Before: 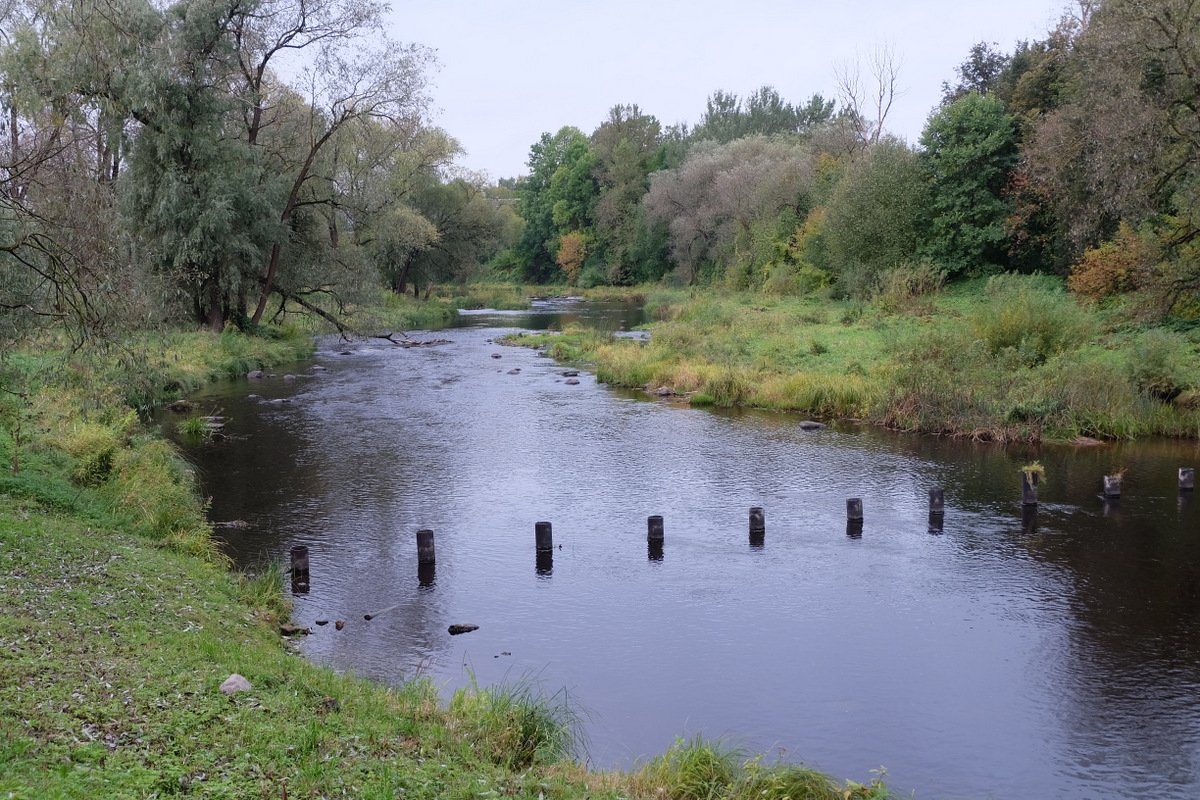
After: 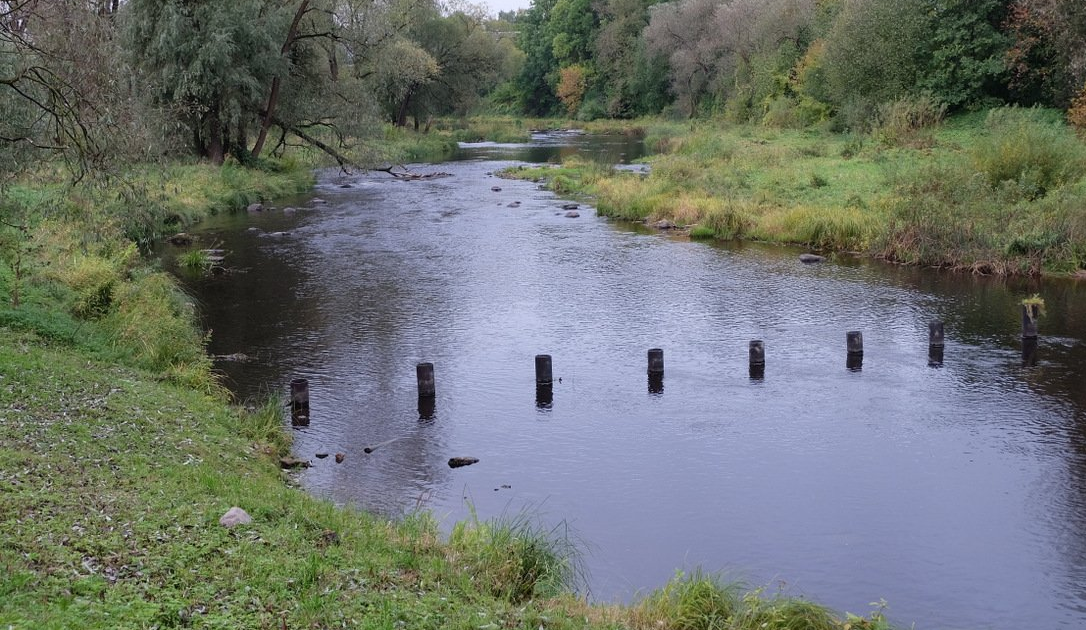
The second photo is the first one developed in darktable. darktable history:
crop: top 20.916%, right 9.437%, bottom 0.316%
contrast brightness saturation: saturation -0.05
